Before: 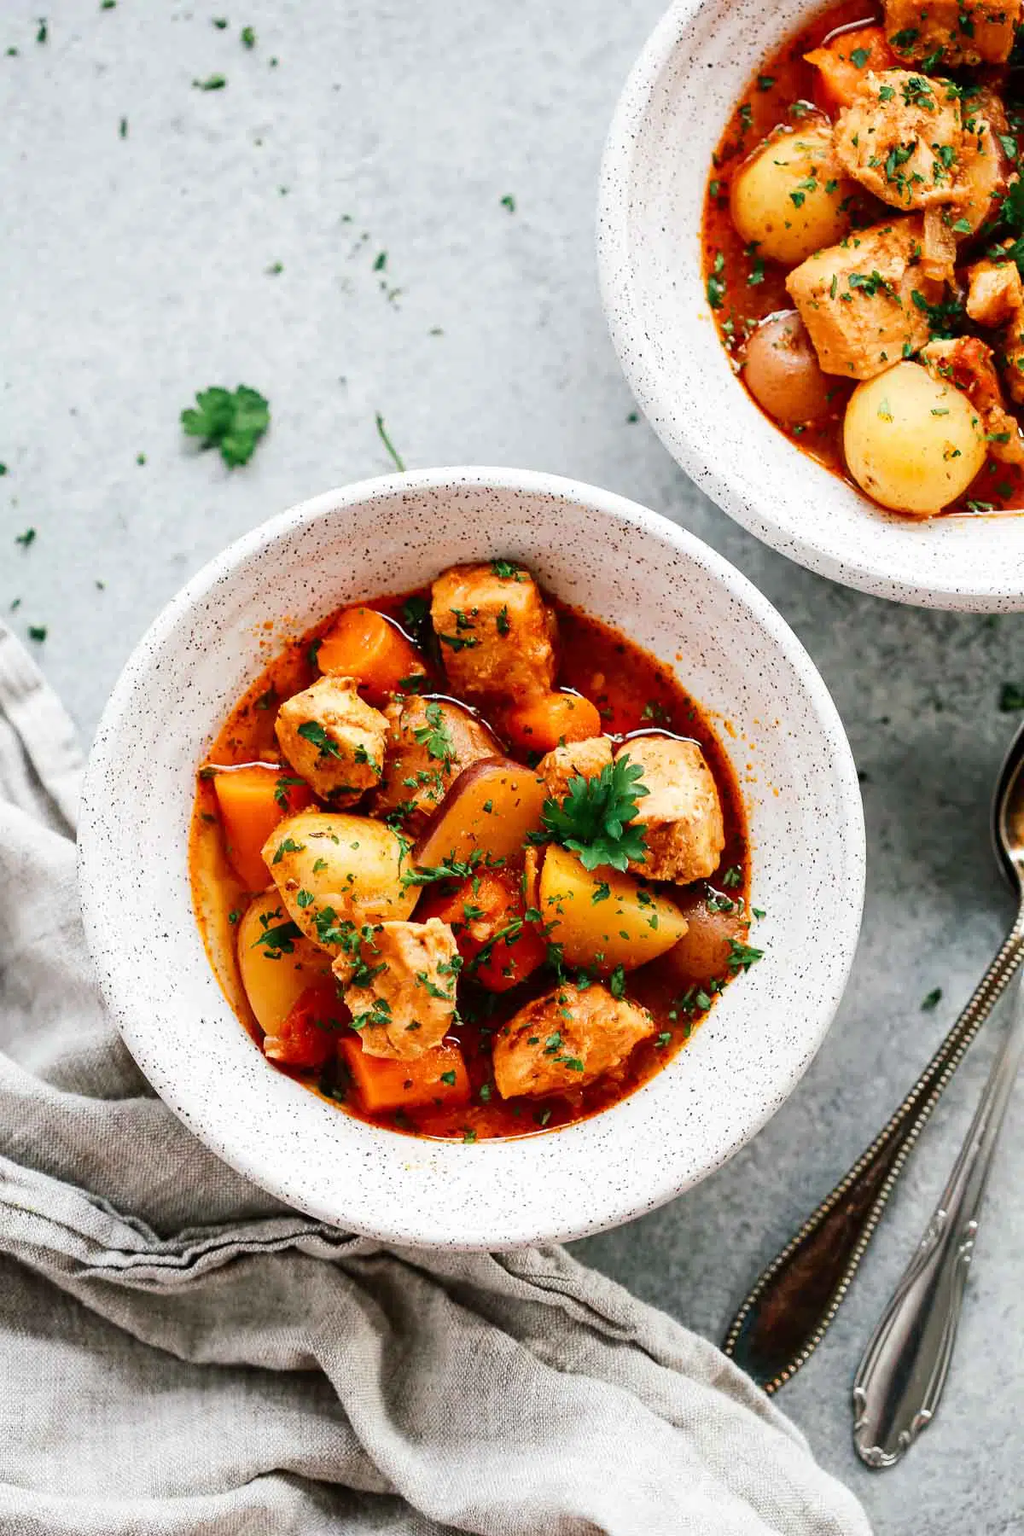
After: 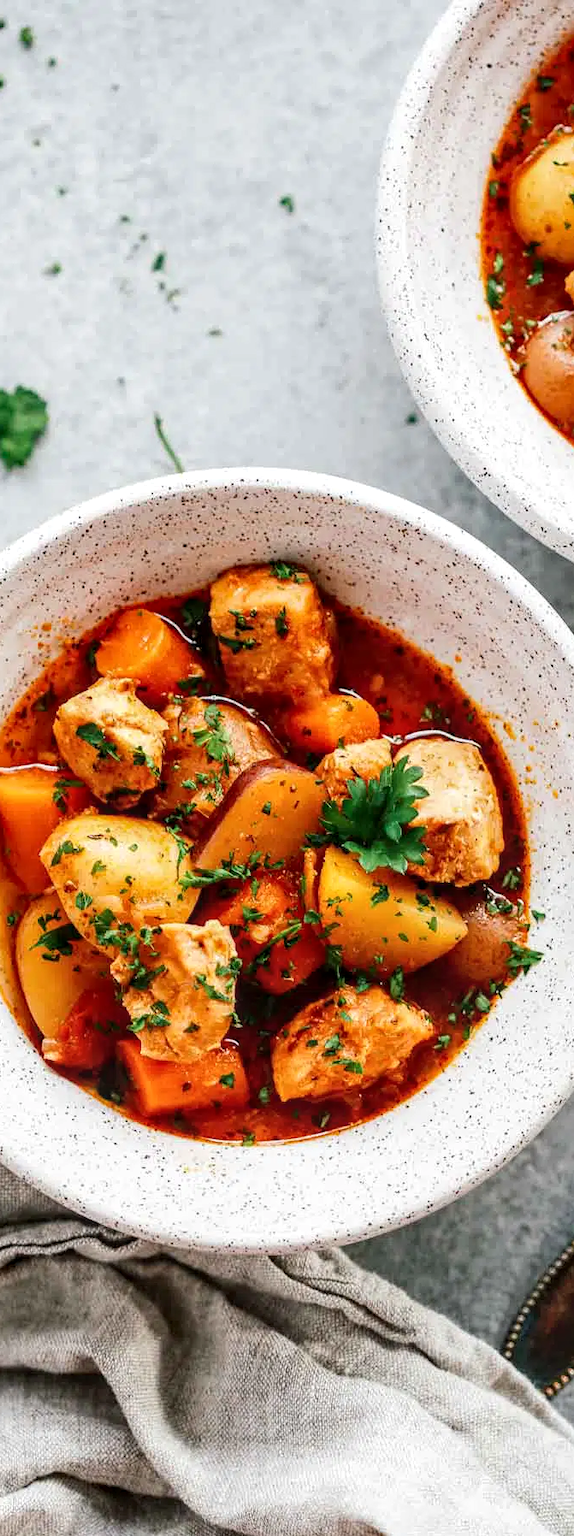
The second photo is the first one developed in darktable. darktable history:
local contrast: on, module defaults
crop: left 21.674%, right 22.086%
